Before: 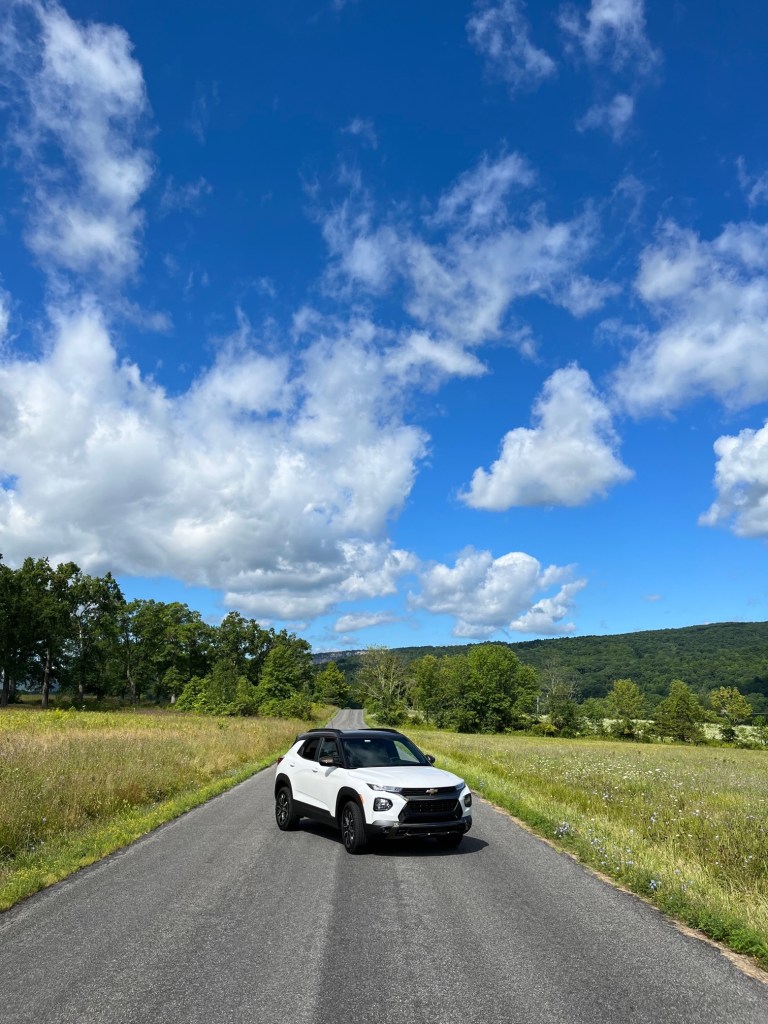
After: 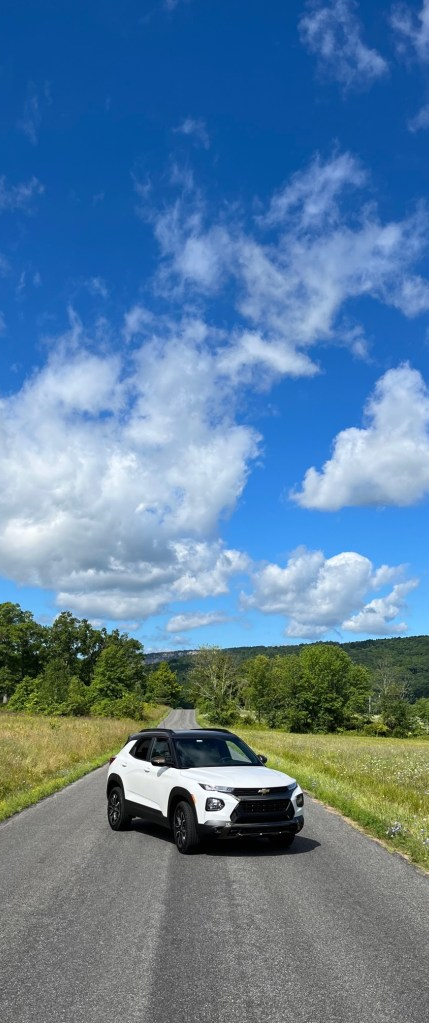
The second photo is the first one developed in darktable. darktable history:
crop: left 21.936%, right 22.155%, bottom 0.012%
